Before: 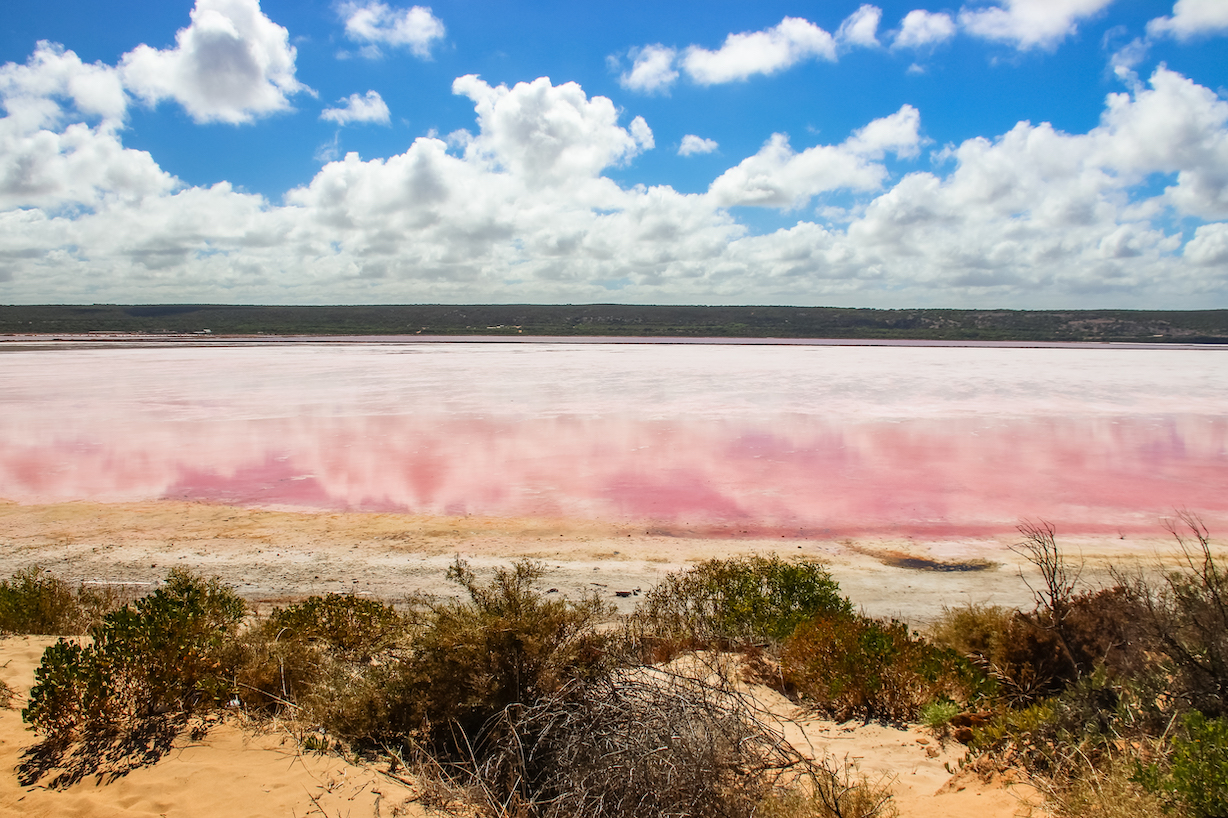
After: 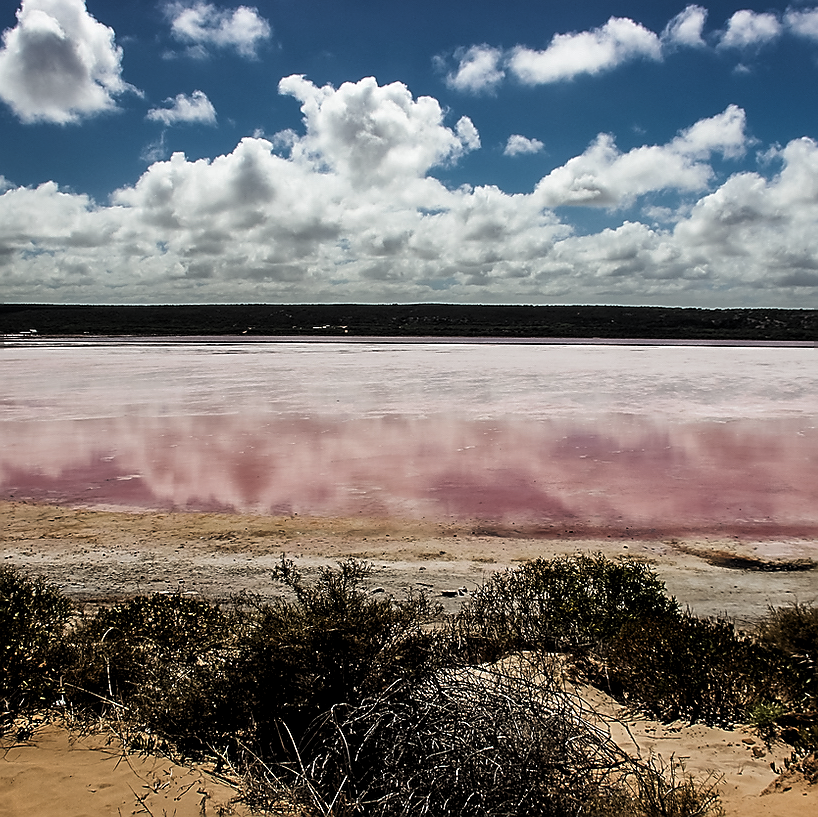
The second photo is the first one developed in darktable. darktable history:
crop and rotate: left 14.292%, right 19.041%
levels: mode automatic, black 8.58%, gray 59.42%, levels [0, 0.445, 1]
sharpen: radius 1.4, amount 1.25, threshold 0.7
